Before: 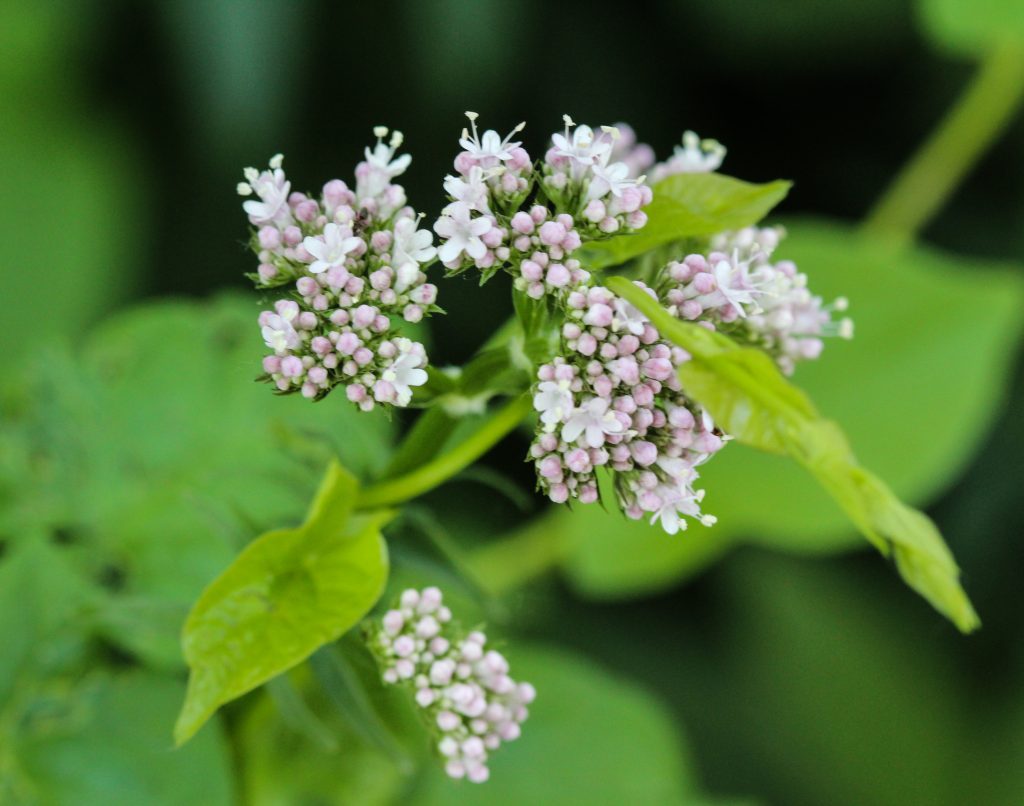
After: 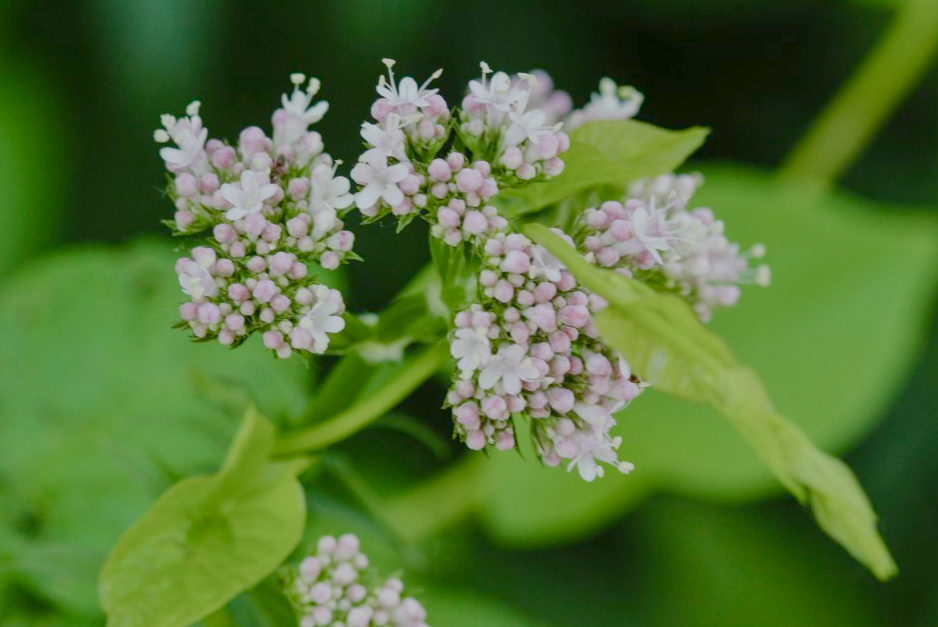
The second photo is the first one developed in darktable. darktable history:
crop: left 8.155%, top 6.611%, bottom 15.385%
color balance rgb: shadows lift › chroma 1%, shadows lift › hue 113°, highlights gain › chroma 0.2%, highlights gain › hue 333°, perceptual saturation grading › global saturation 20%, perceptual saturation grading › highlights -50%, perceptual saturation grading › shadows 25%, contrast -30%
